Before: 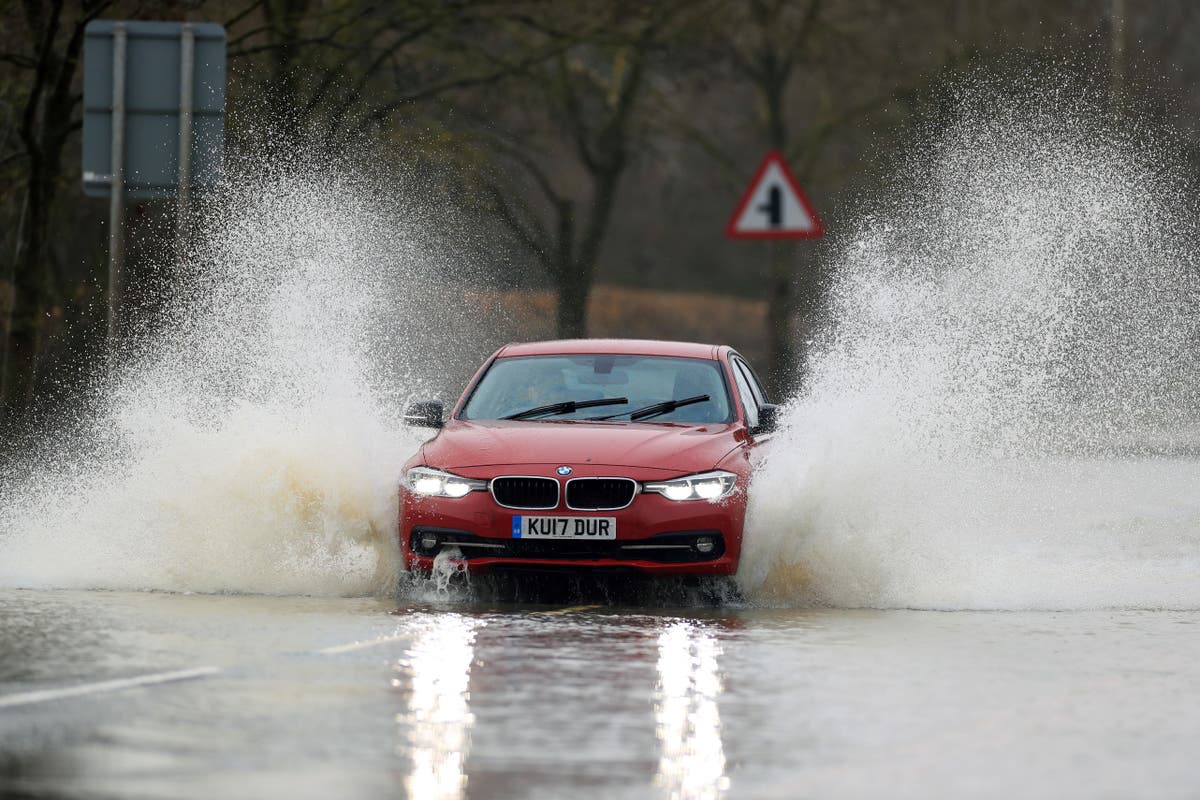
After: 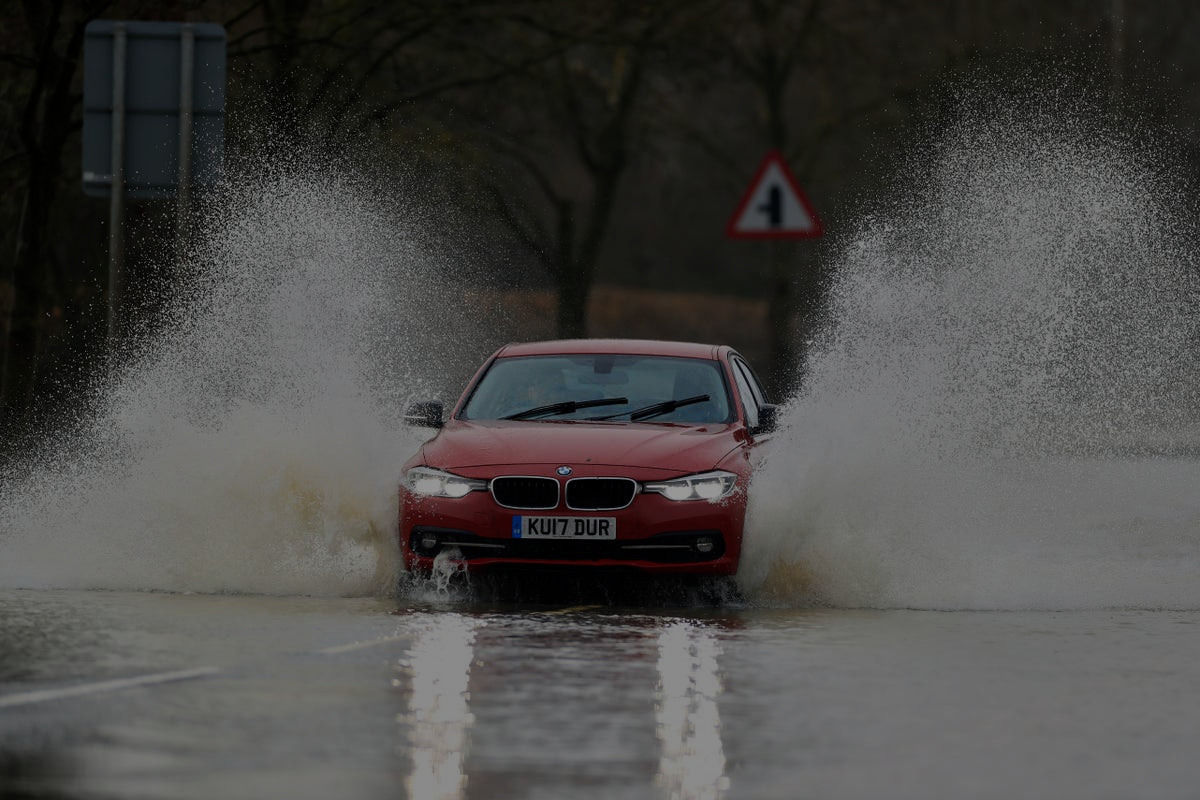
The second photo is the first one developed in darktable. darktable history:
tone equalizer: -8 EV -1.98 EV, -7 EV -1.96 EV, -6 EV -1.98 EV, -5 EV -1.99 EV, -4 EV -1.98 EV, -3 EV -2 EV, -2 EV -1.99 EV, -1 EV -1.61 EV, +0 EV -1.98 EV
